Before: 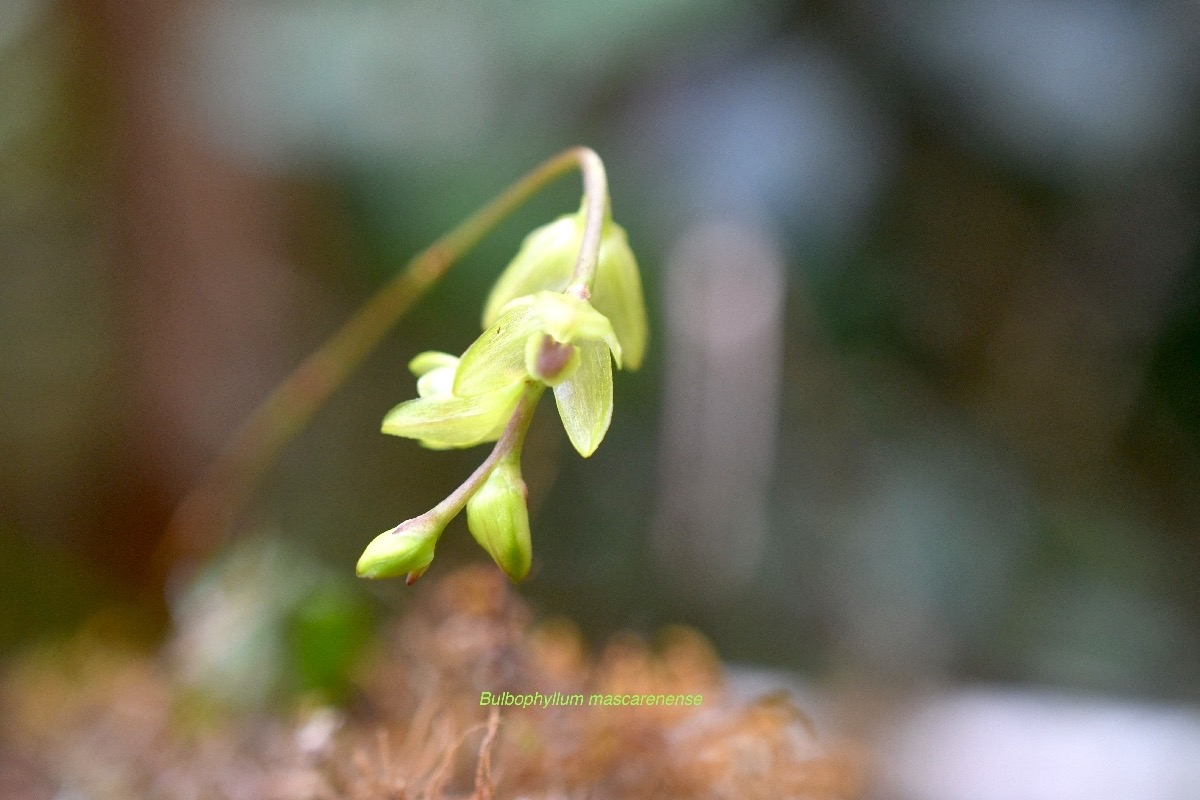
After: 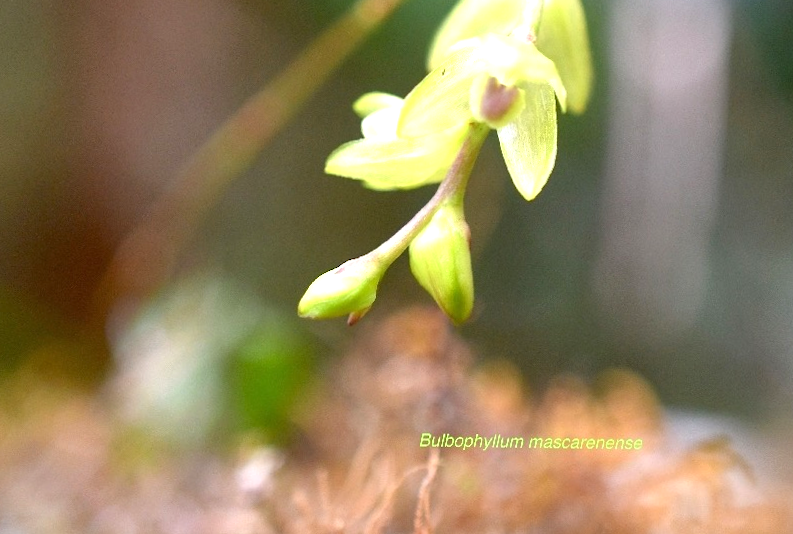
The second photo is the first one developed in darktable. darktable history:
exposure: exposure 0.603 EV, compensate highlight preservation false
crop and rotate: angle -0.751°, left 3.837%, top 31.892%, right 28.724%
